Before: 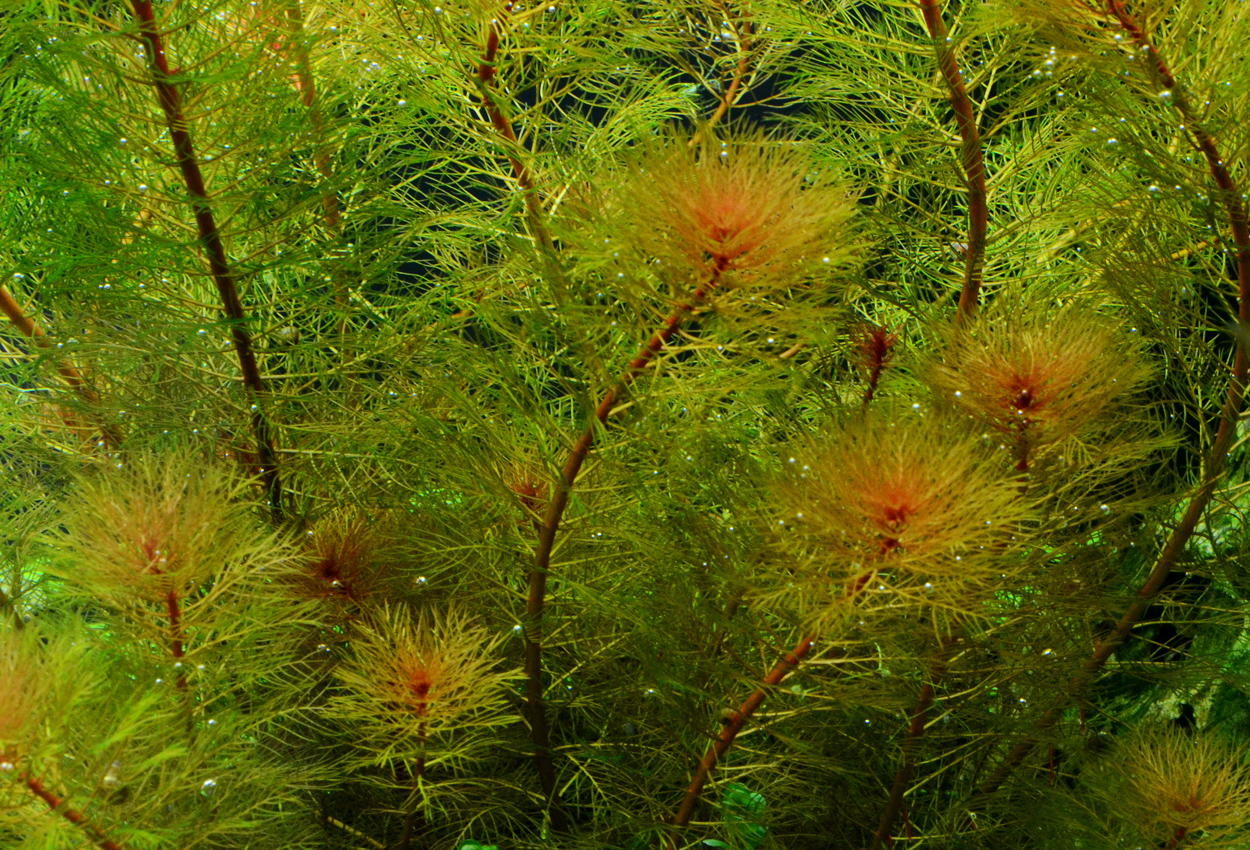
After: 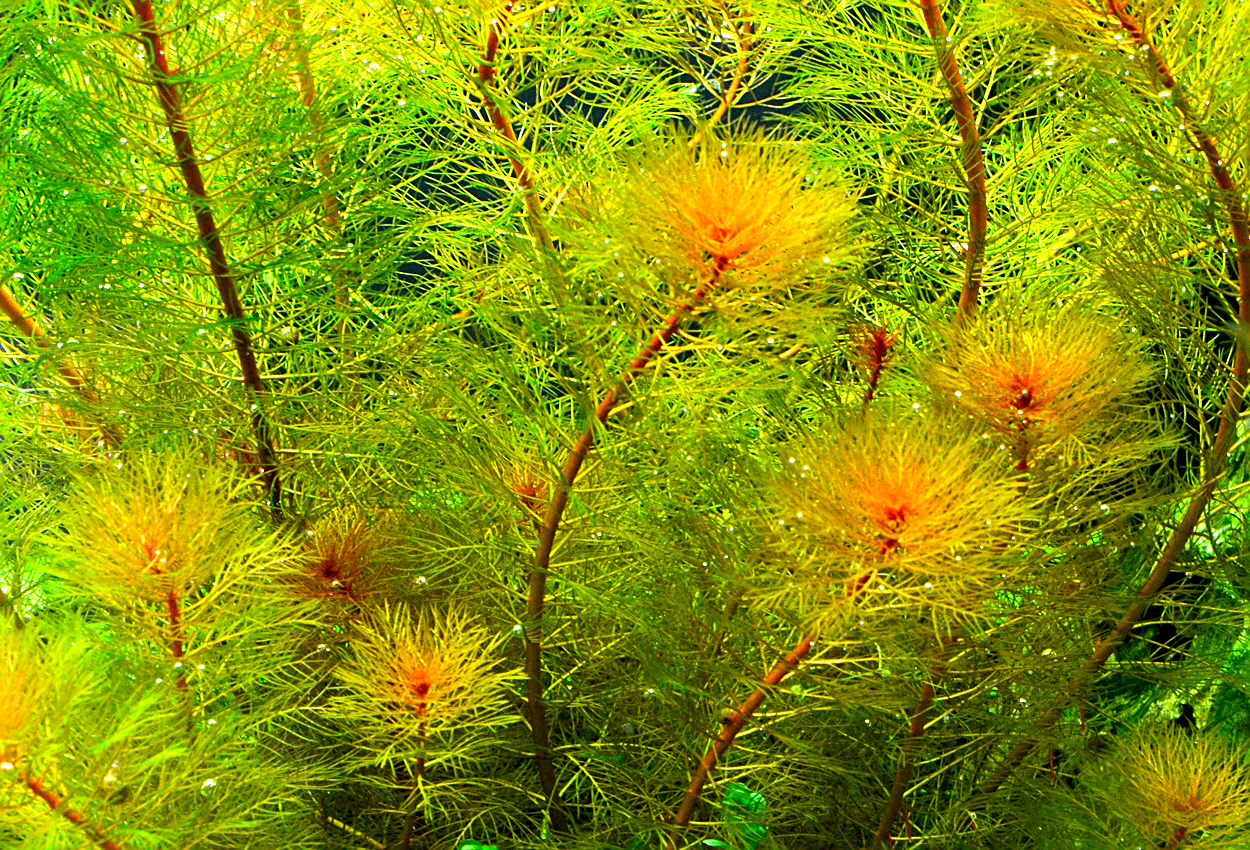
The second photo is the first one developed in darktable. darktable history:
color zones: curves: ch0 [(0.203, 0.433) (0.607, 0.517) (0.697, 0.696) (0.705, 0.897)]
sharpen: radius 1.967
exposure: black level correction 0.001, exposure 2 EV, compensate highlight preservation false
